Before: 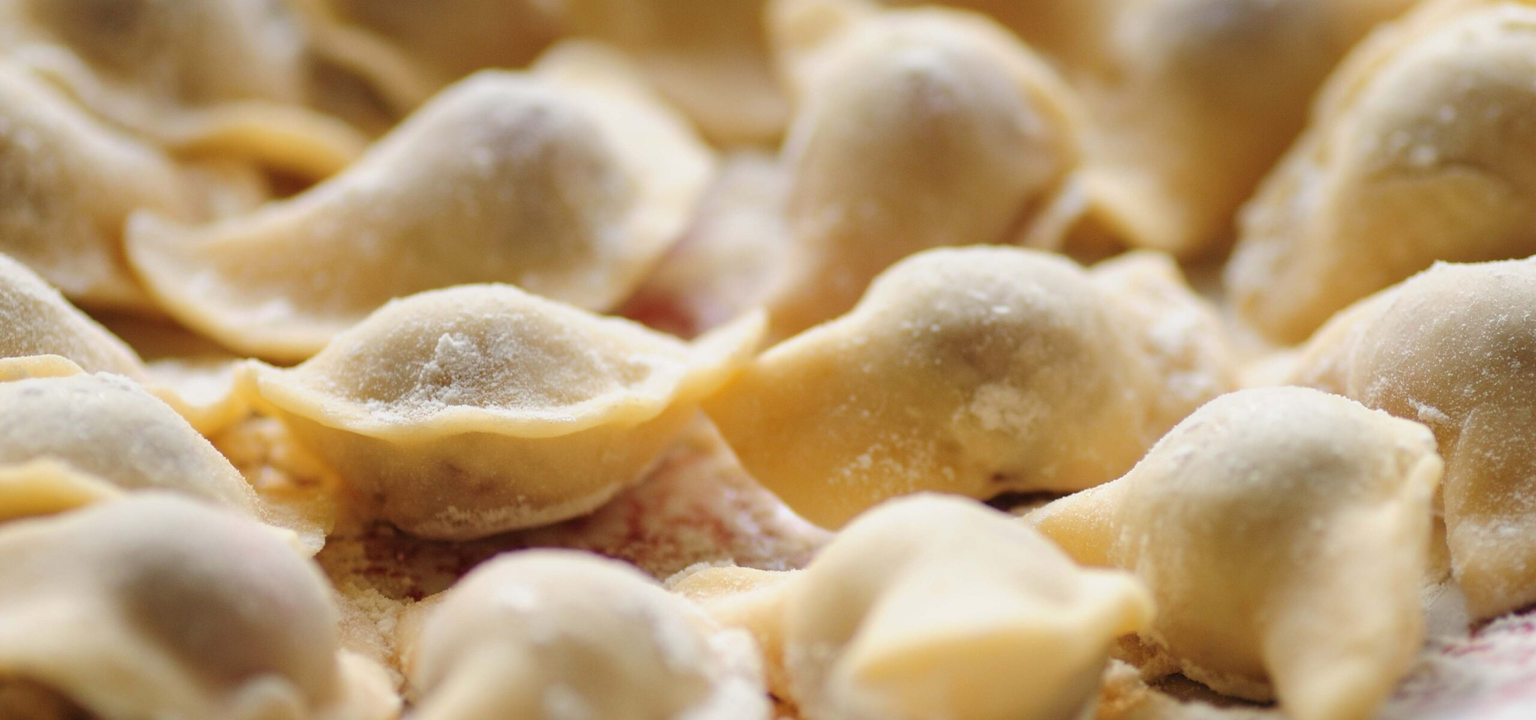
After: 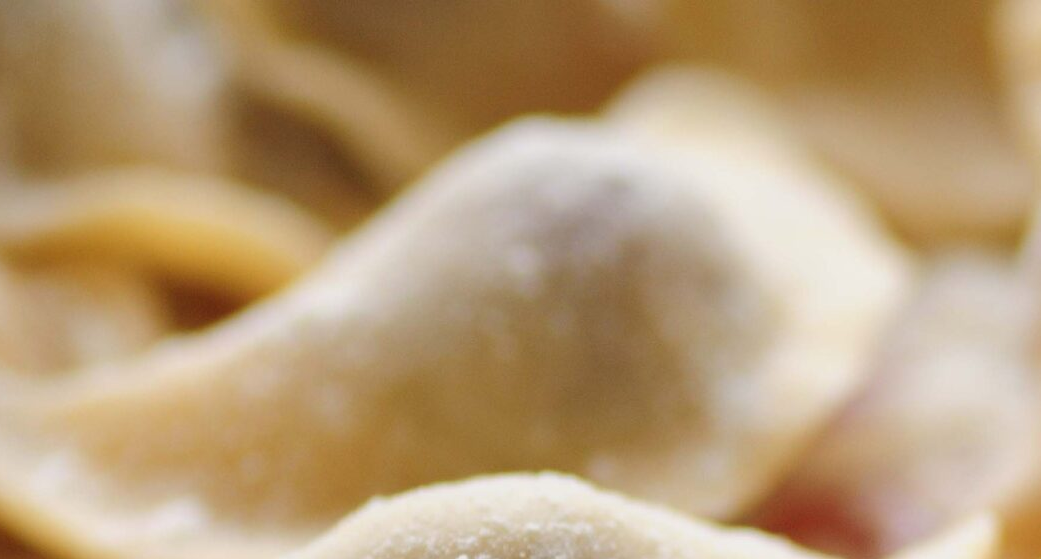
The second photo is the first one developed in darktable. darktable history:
crop and rotate: left 10.98%, top 0.079%, right 48.334%, bottom 53.256%
